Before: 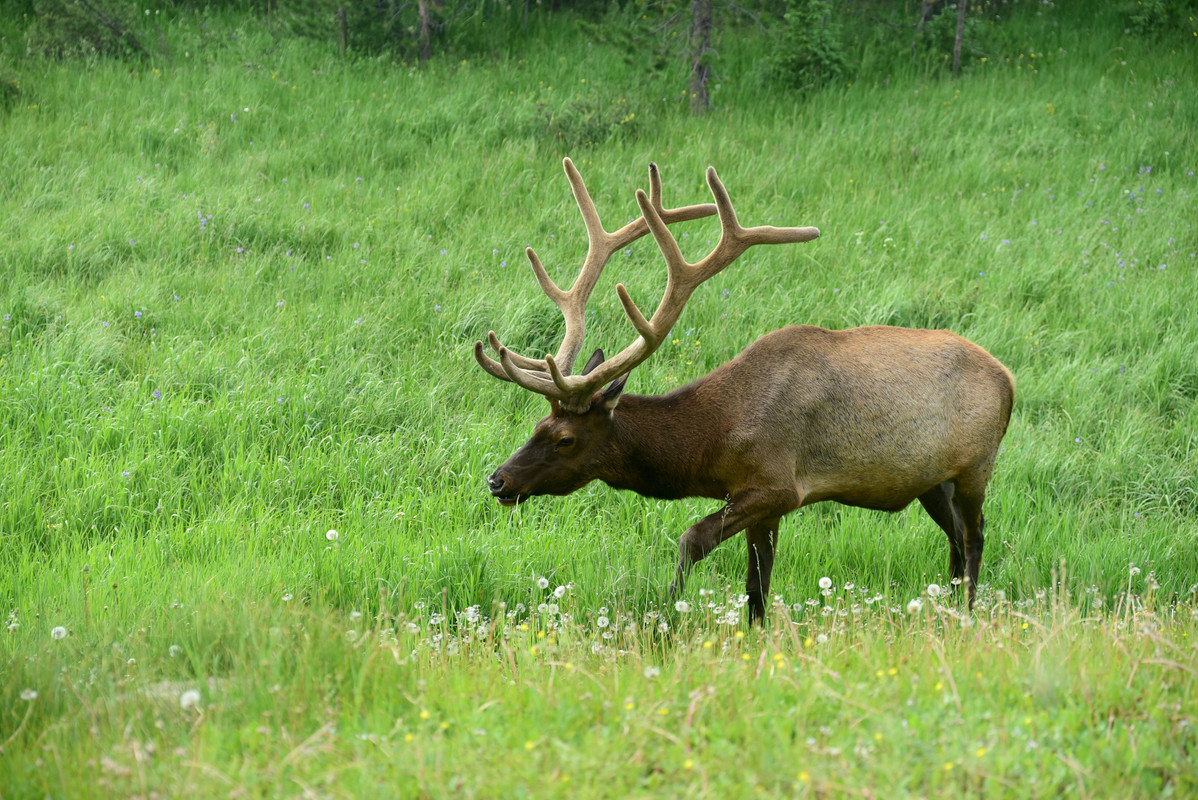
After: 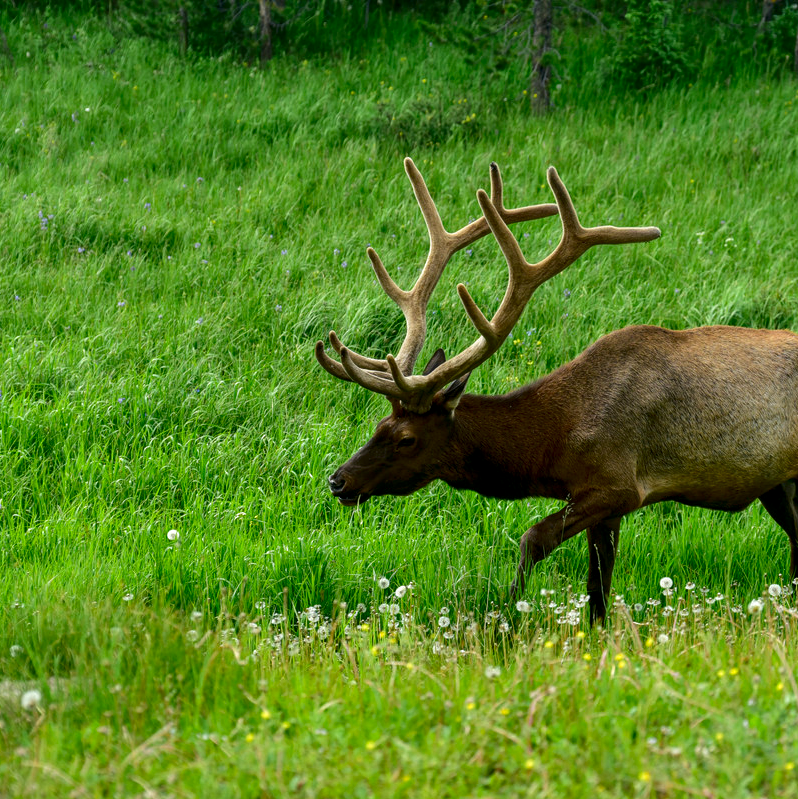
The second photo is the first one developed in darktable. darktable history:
local contrast: on, module defaults
contrast brightness saturation: brightness -0.247, saturation 0.203
crop and rotate: left 13.374%, right 20.002%
shadows and highlights: low approximation 0.01, soften with gaussian
